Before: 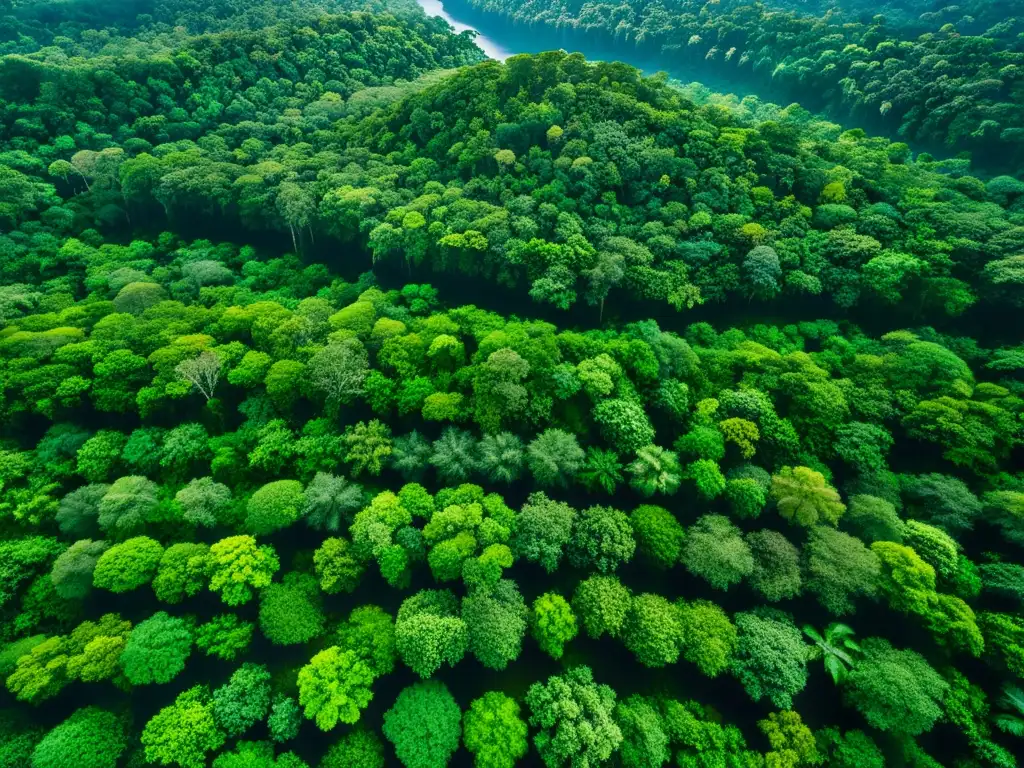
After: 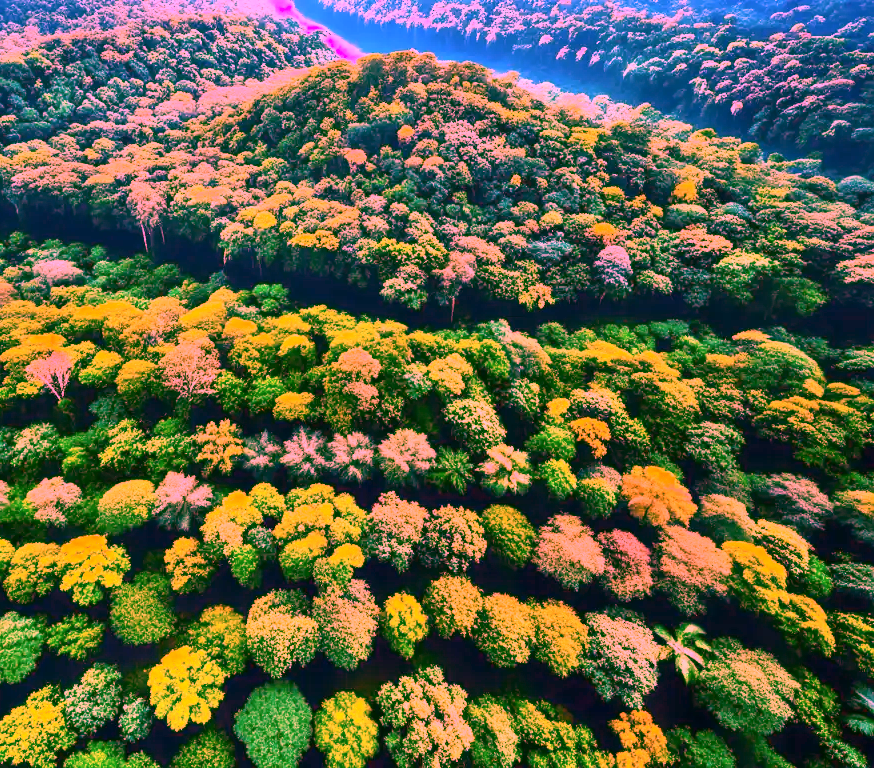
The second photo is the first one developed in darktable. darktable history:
white balance: red 4.26, blue 1.802
contrast brightness saturation: contrast 0.15, brightness 0.05
crop and rotate: left 14.584%
